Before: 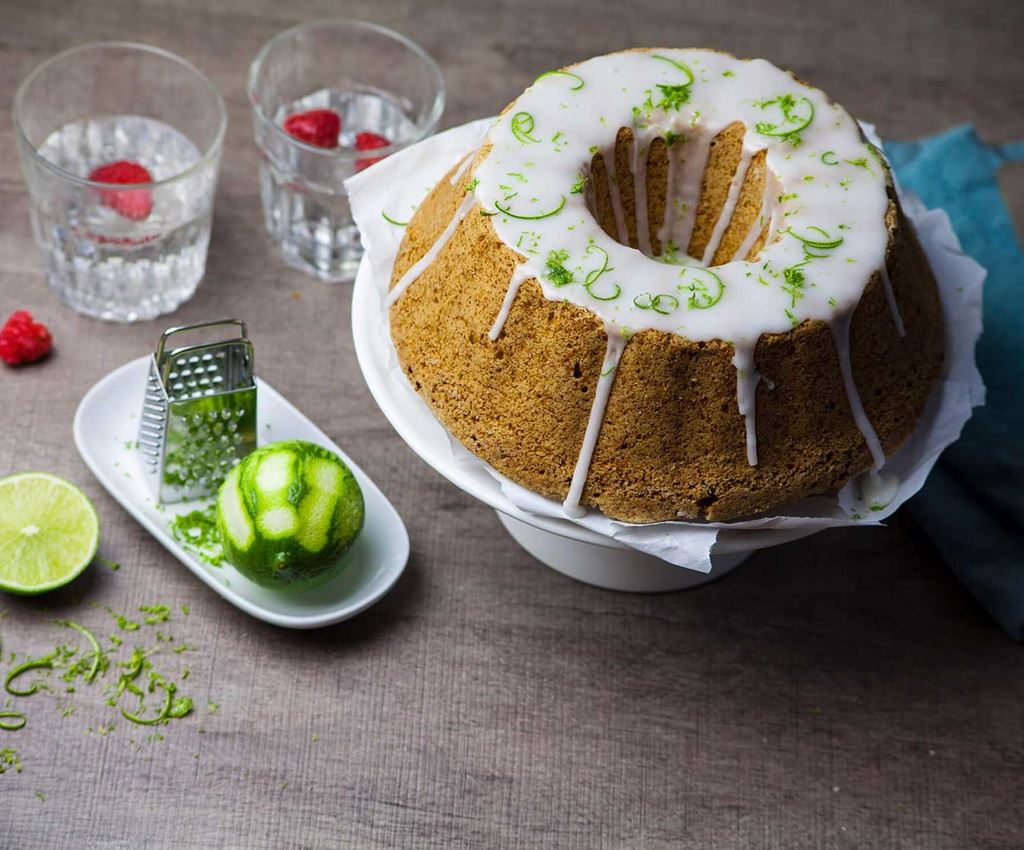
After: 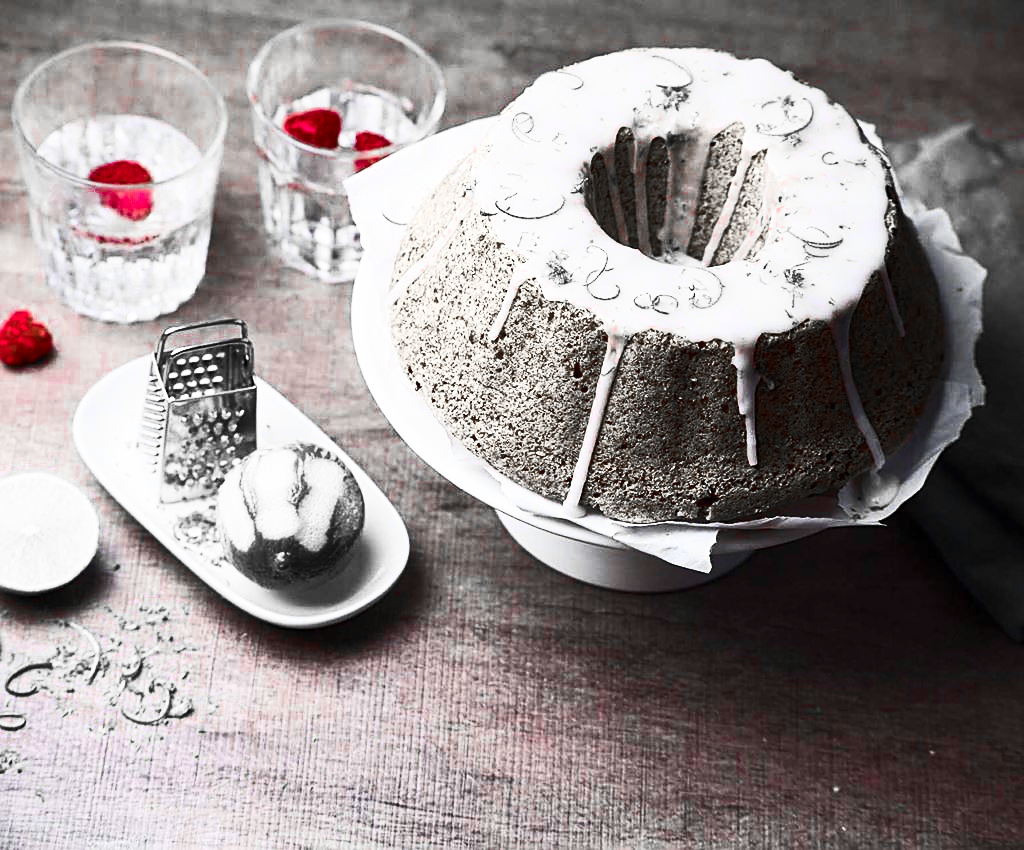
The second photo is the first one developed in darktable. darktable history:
color zones: curves: ch0 [(0, 0.278) (0.143, 0.5) (0.286, 0.5) (0.429, 0.5) (0.571, 0.5) (0.714, 0.5) (0.857, 0.5) (1, 0.5)]; ch1 [(0, 1) (0.143, 0.165) (0.286, 0) (0.429, 0) (0.571, 0) (0.714, 0) (0.857, 0.5) (1, 0.5)]; ch2 [(0, 0.508) (0.143, 0.5) (0.286, 0.5) (0.429, 0.5) (0.571, 0.5) (0.714, 0.5) (0.857, 0.5) (1, 0.5)]
sharpen: on, module defaults
contrast brightness saturation: contrast 0.616, brightness 0.321, saturation 0.135
